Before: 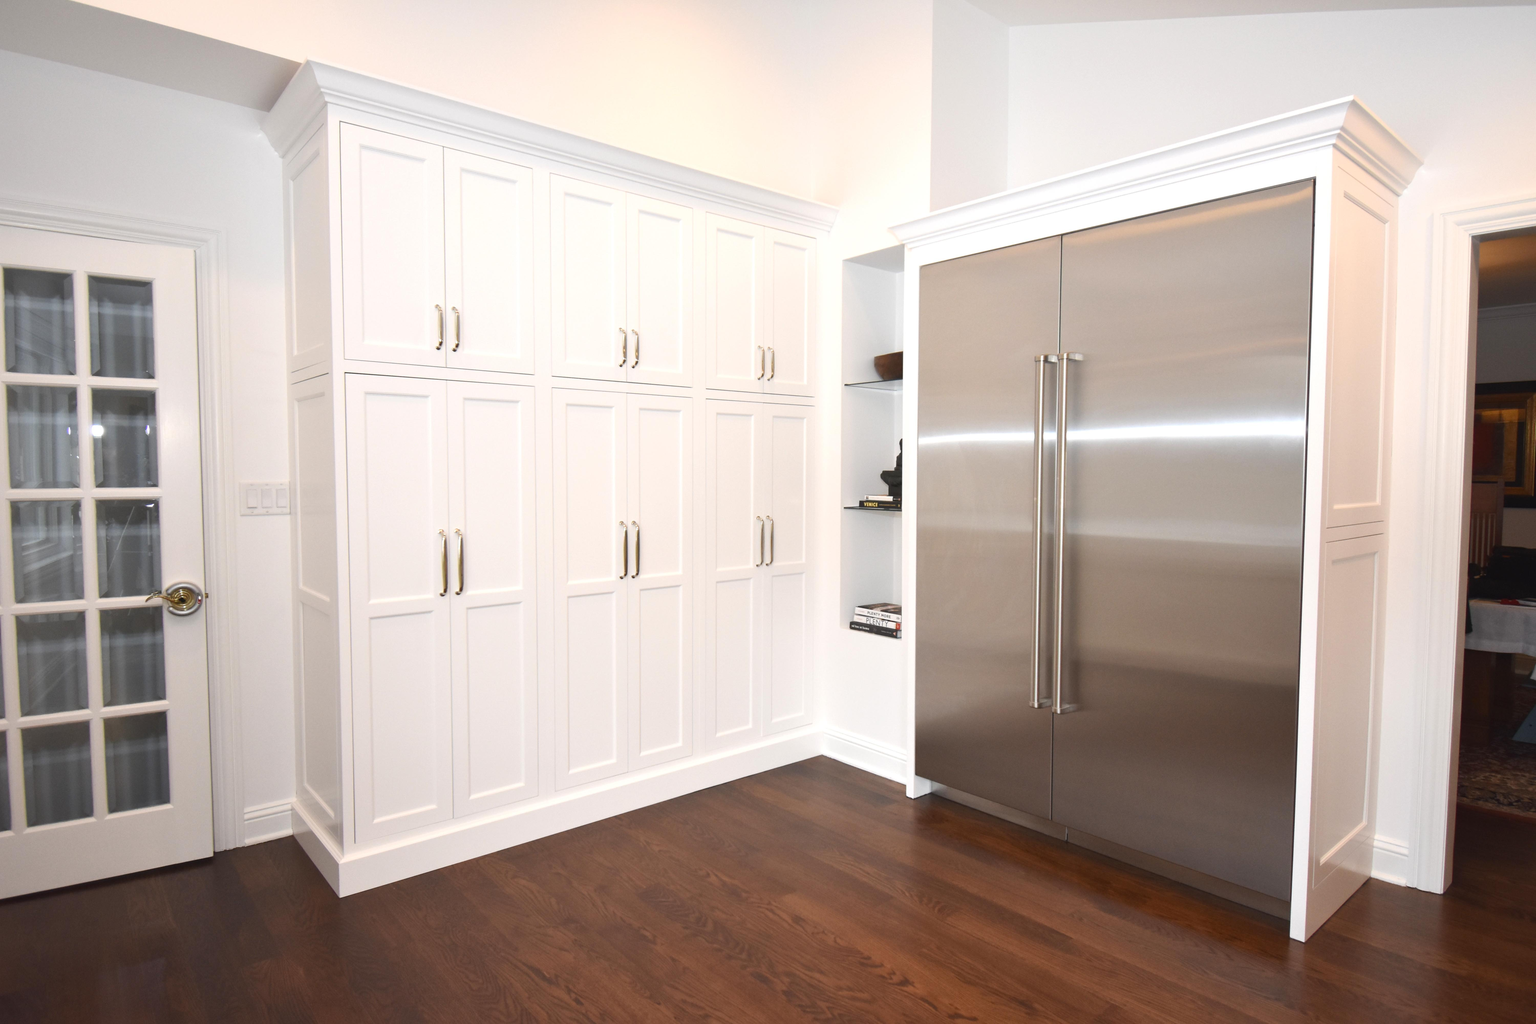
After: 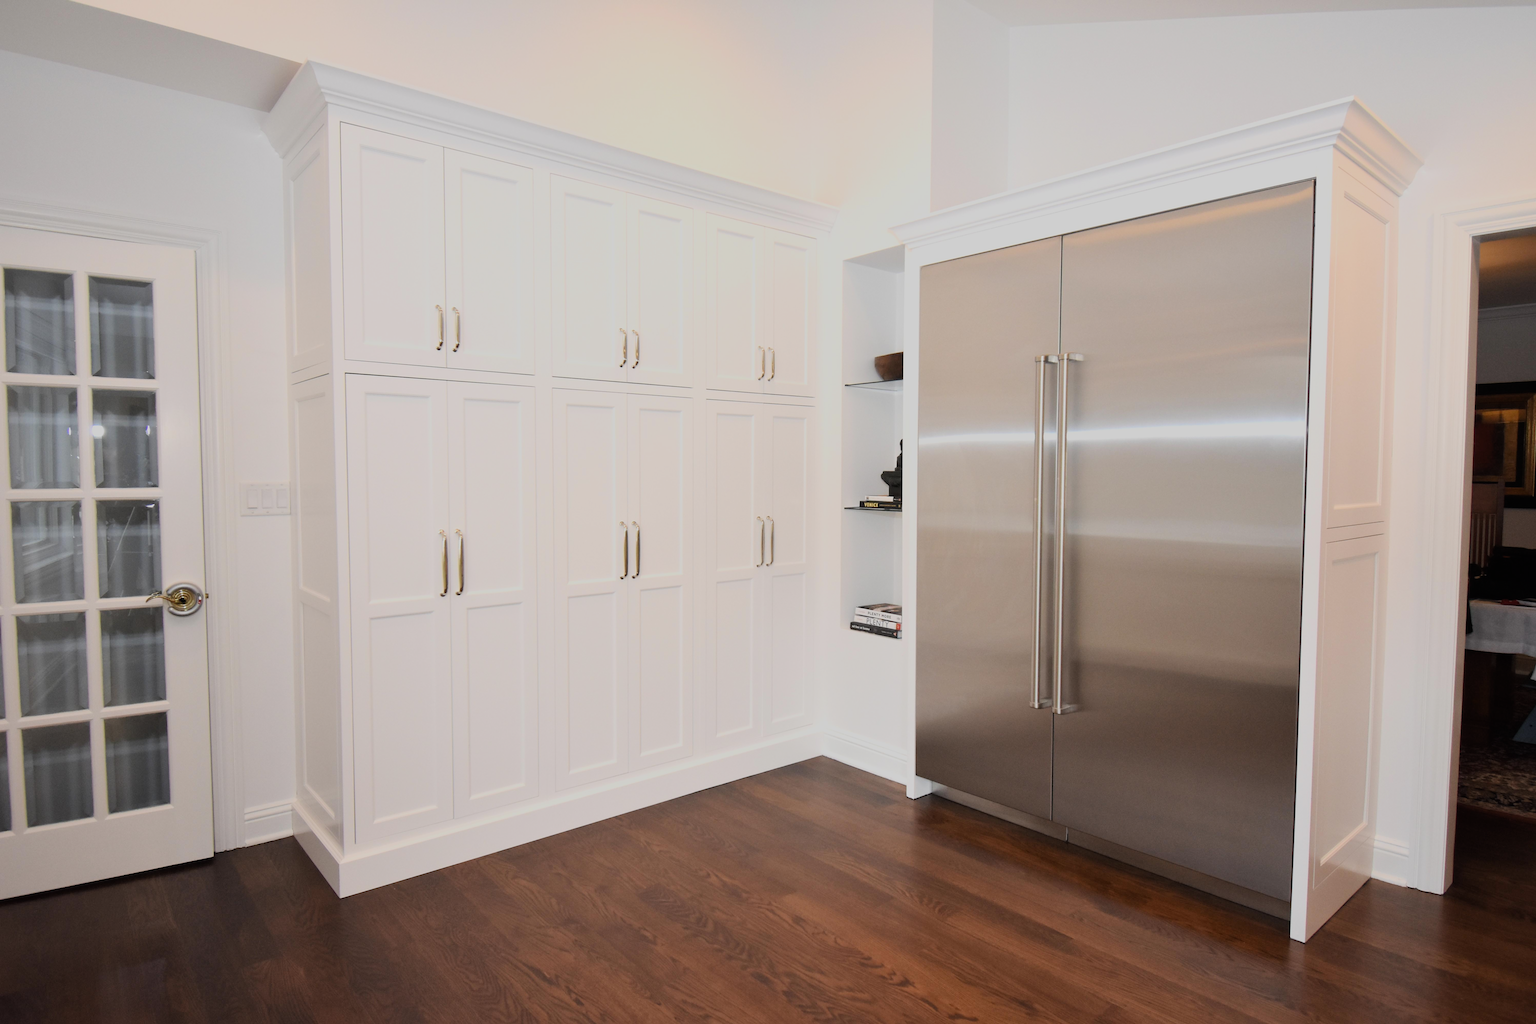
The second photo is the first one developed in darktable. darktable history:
filmic rgb: black relative exposure -7.15 EV, white relative exposure 5.36 EV, hardness 3.02, color science v6 (2022)
sharpen: amount 0.2
